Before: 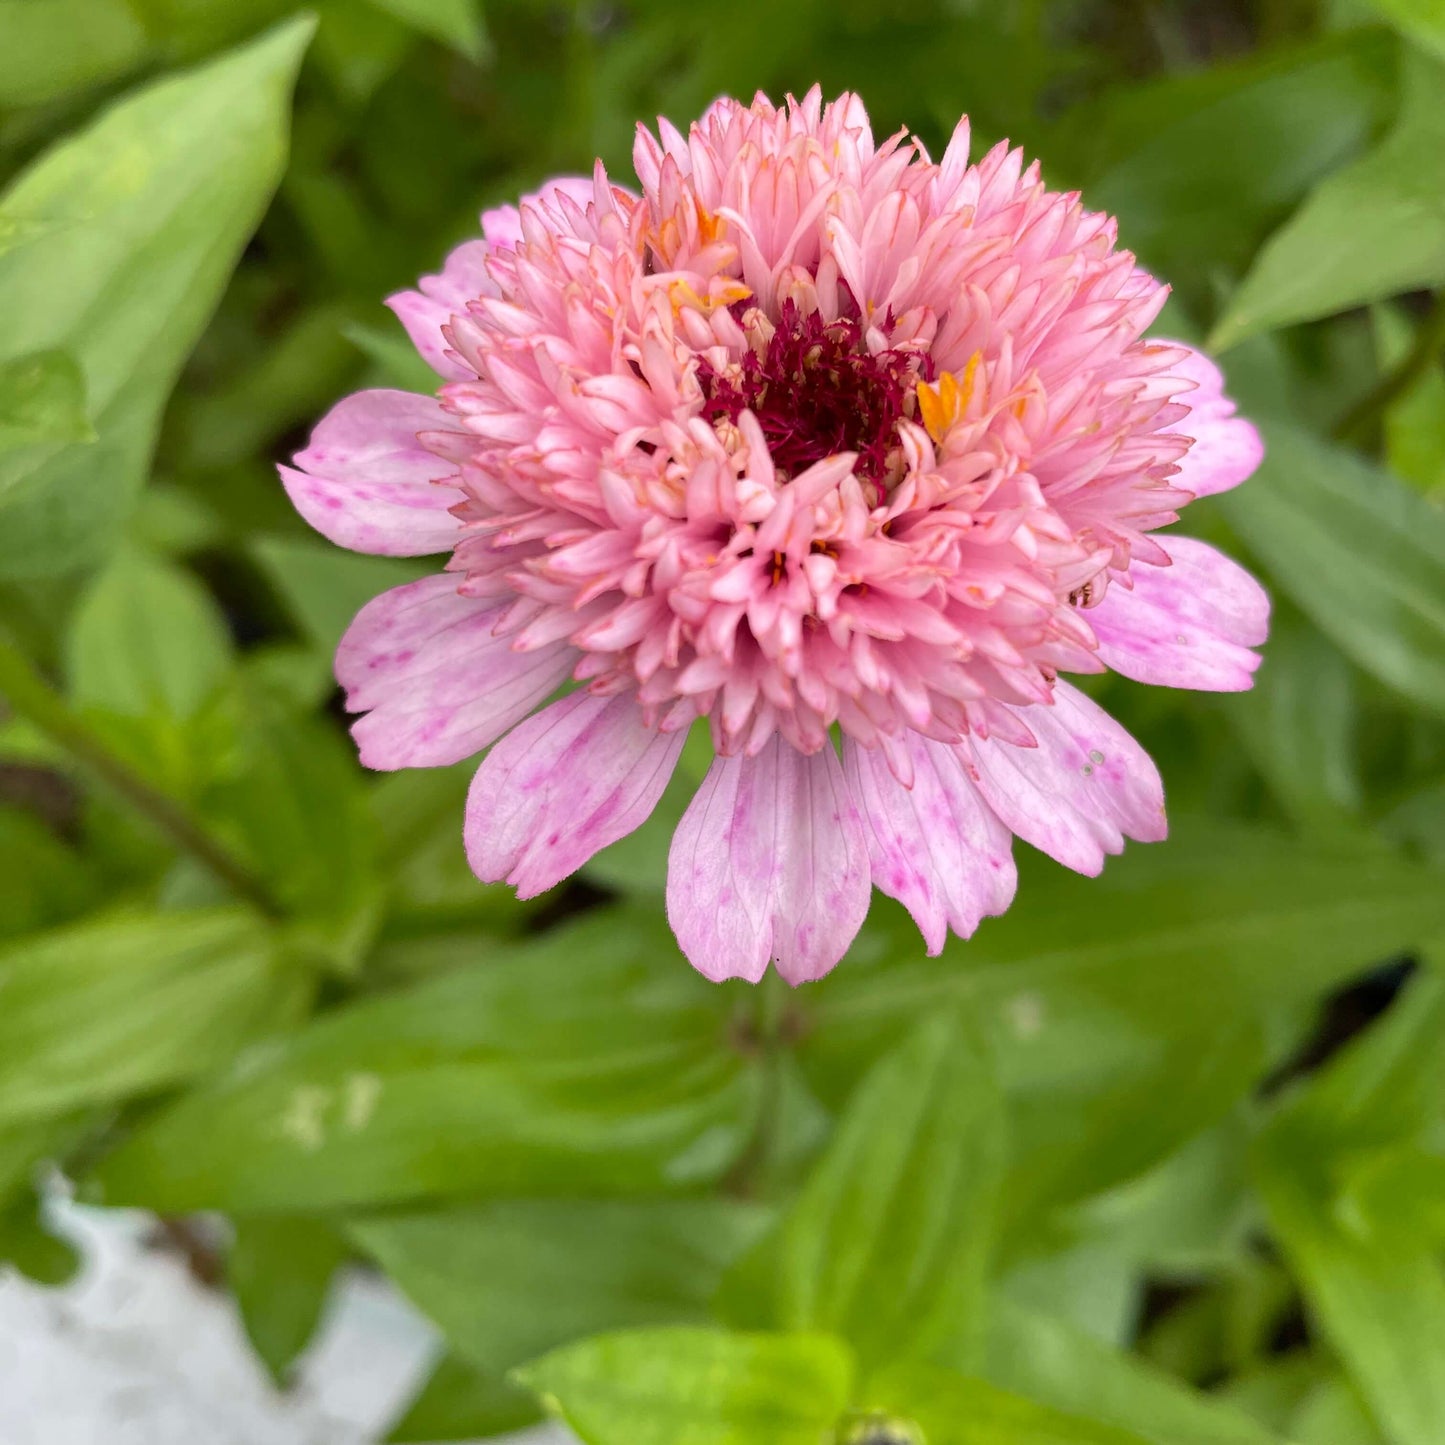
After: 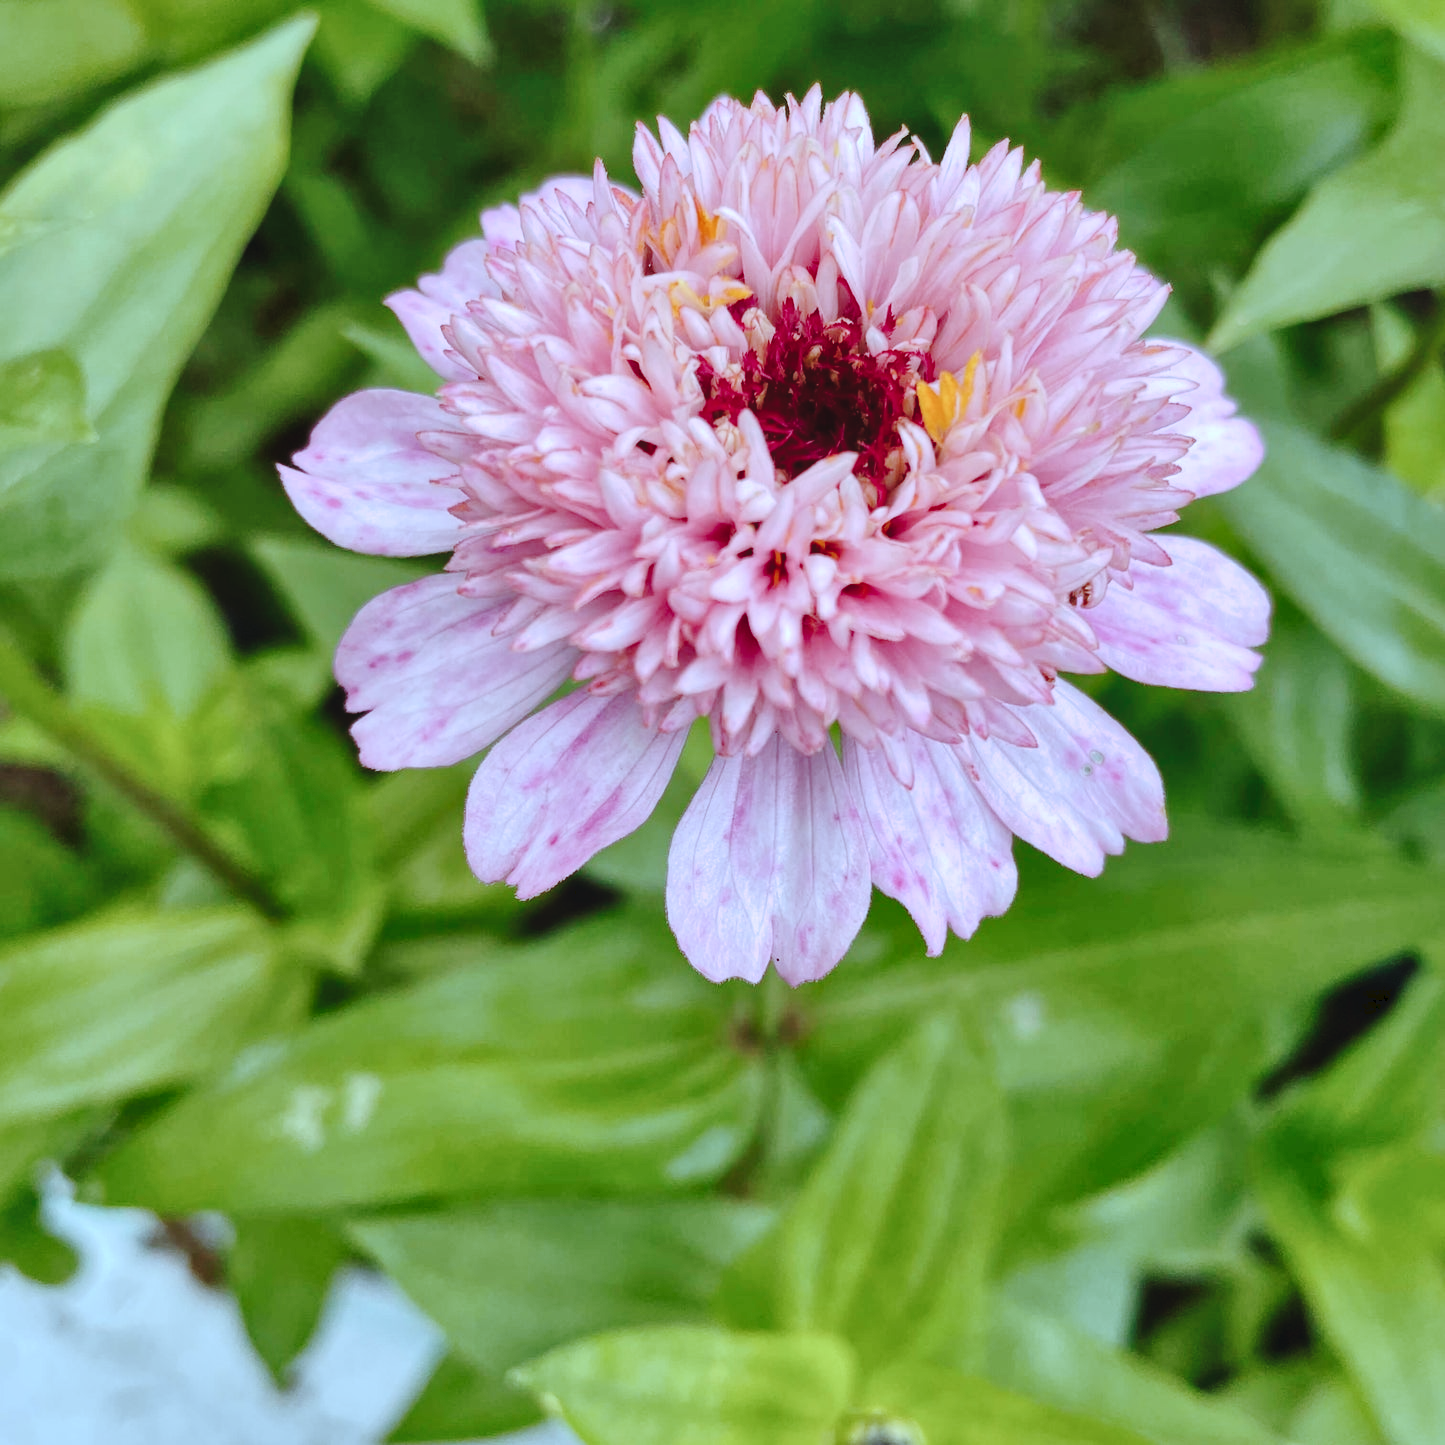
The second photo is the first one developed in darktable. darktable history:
local contrast: mode bilateral grid, contrast 20, coarseness 50, detail 150%, midtone range 0.2
tone curve: curves: ch0 [(0, 0) (0.003, 0.077) (0.011, 0.08) (0.025, 0.083) (0.044, 0.095) (0.069, 0.106) (0.1, 0.12) (0.136, 0.144) (0.177, 0.185) (0.224, 0.231) (0.277, 0.297) (0.335, 0.382) (0.399, 0.471) (0.468, 0.553) (0.543, 0.623) (0.623, 0.689) (0.709, 0.75) (0.801, 0.81) (0.898, 0.873) (1, 1)], preserve colors none
color correction: highlights a* -9.73, highlights b* -21.22
